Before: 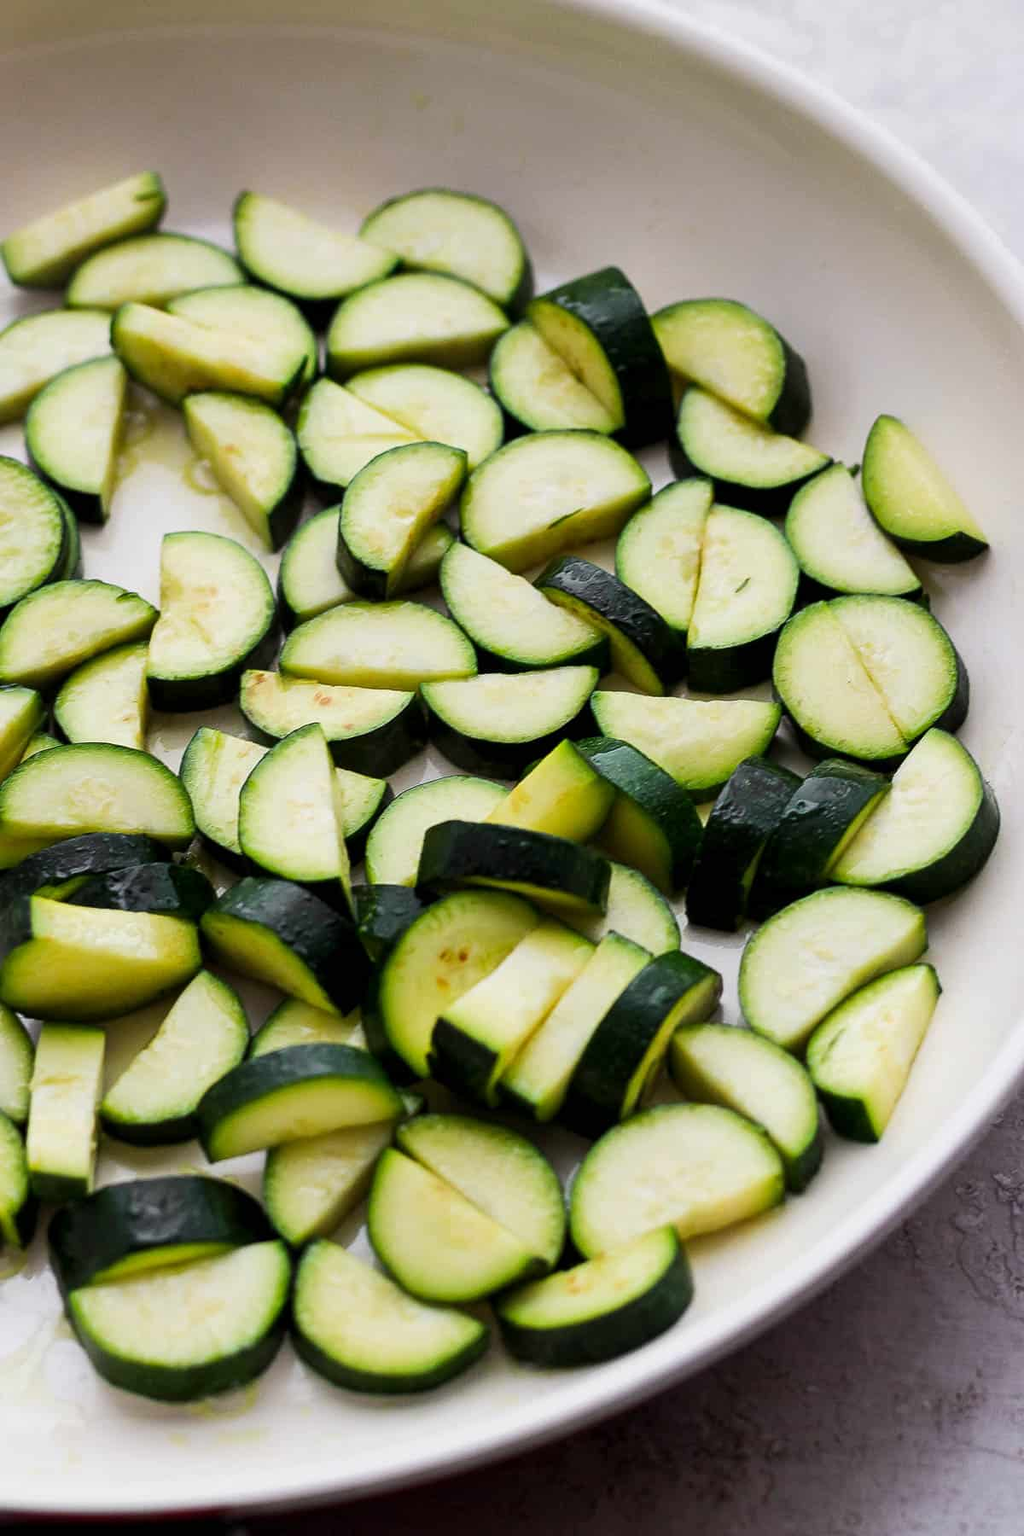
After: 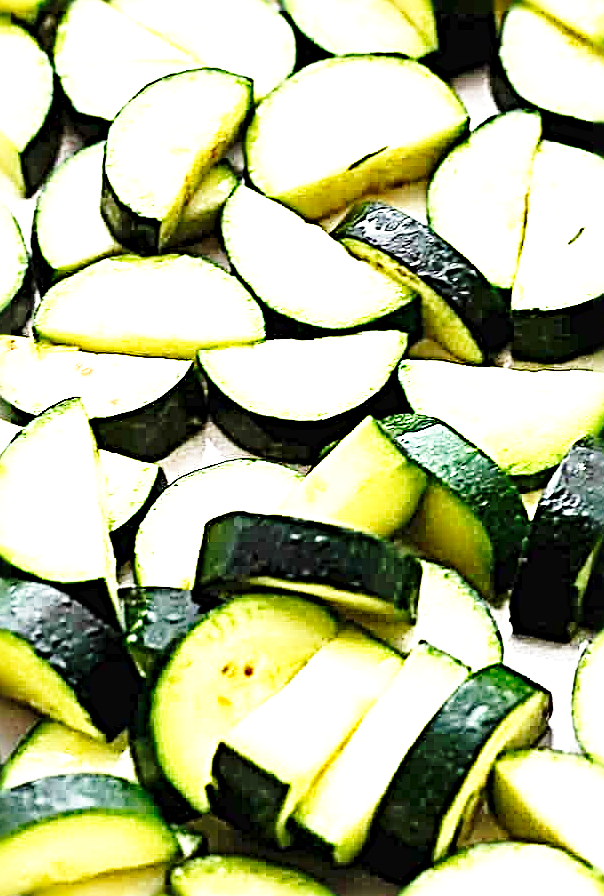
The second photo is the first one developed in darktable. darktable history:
base curve: curves: ch0 [(0, 0) (0.028, 0.03) (0.121, 0.232) (0.46, 0.748) (0.859, 0.968) (1, 1)], preserve colors none
sharpen: radius 4.015, amount 1.992
exposure: black level correction 0, exposure 1.465 EV, compensate exposure bias true, compensate highlight preservation false
crop: left 24.582%, top 25.024%, right 25.063%, bottom 25.187%
